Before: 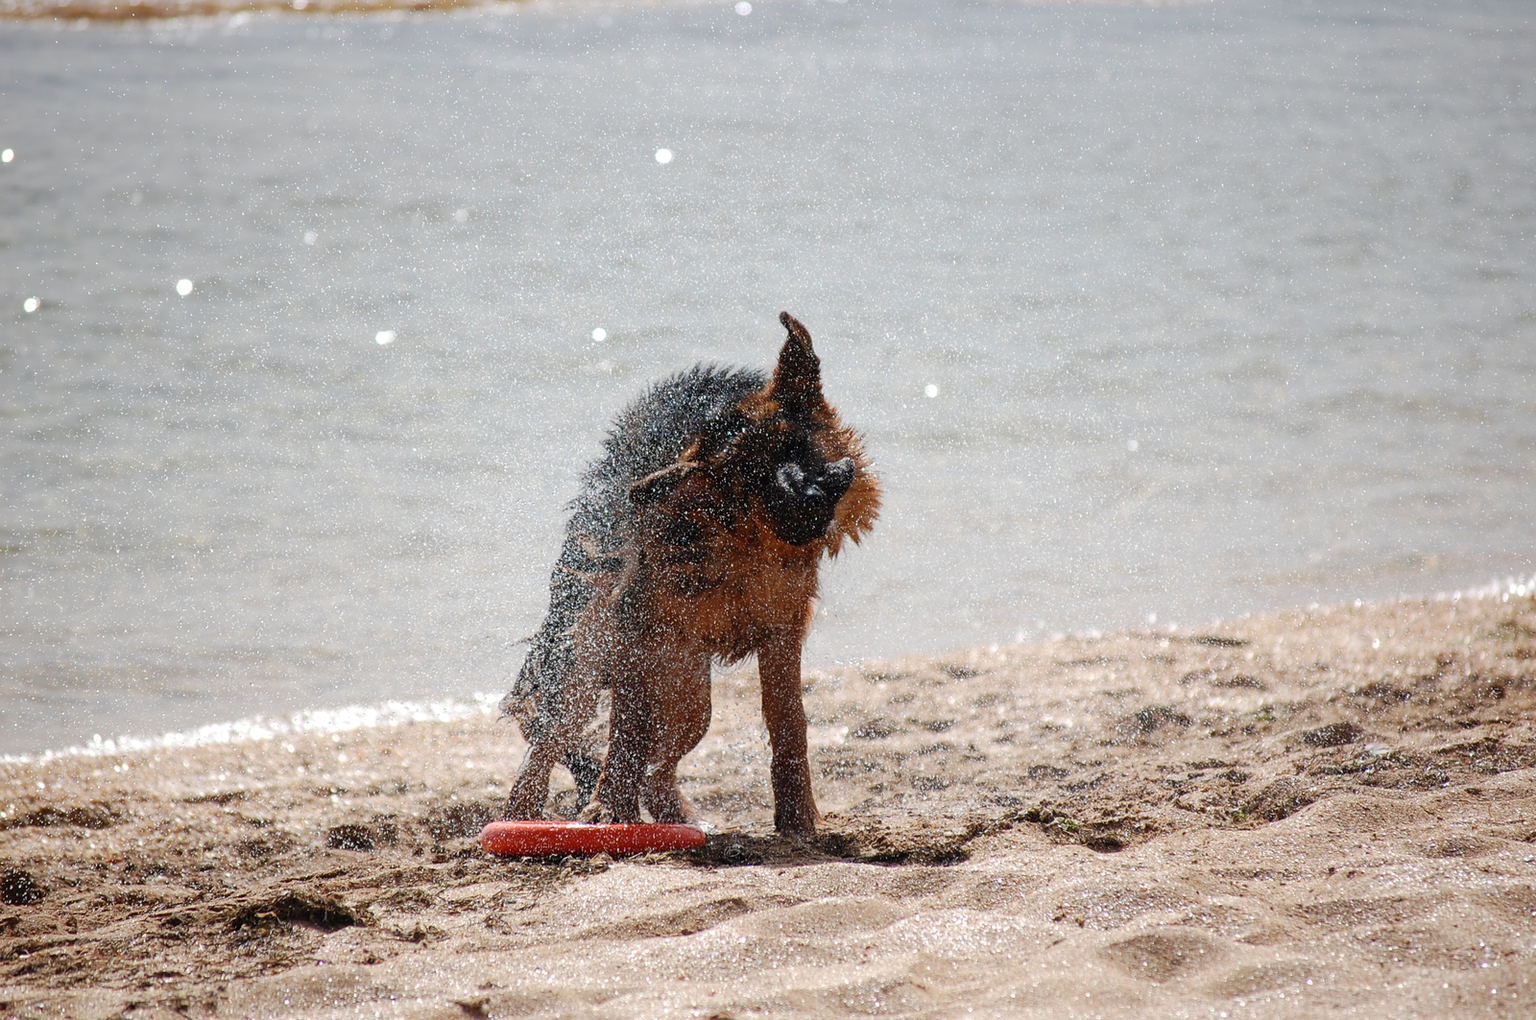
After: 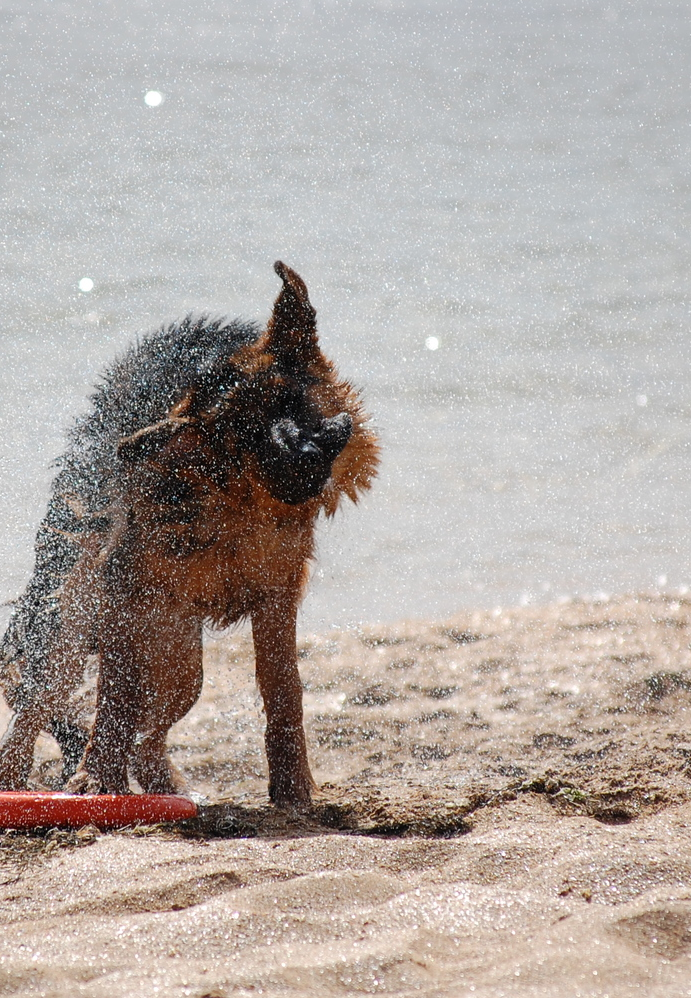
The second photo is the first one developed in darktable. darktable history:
crop: left 33.666%, top 6.077%, right 23.086%
